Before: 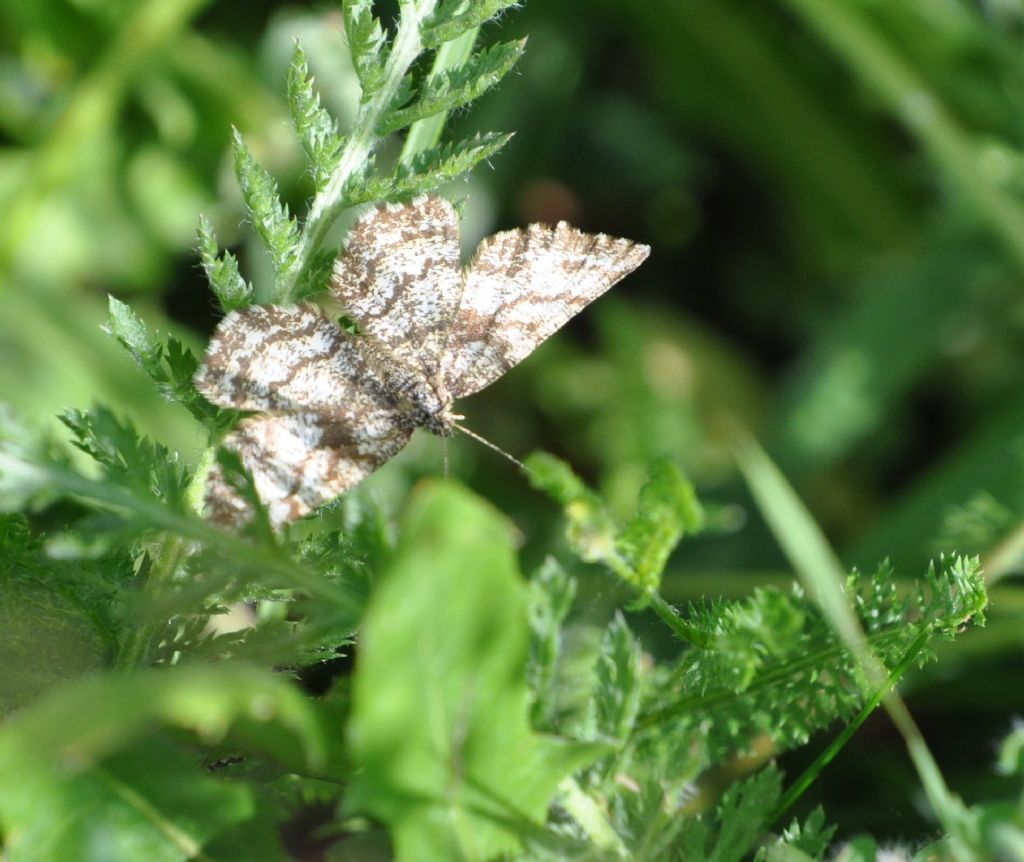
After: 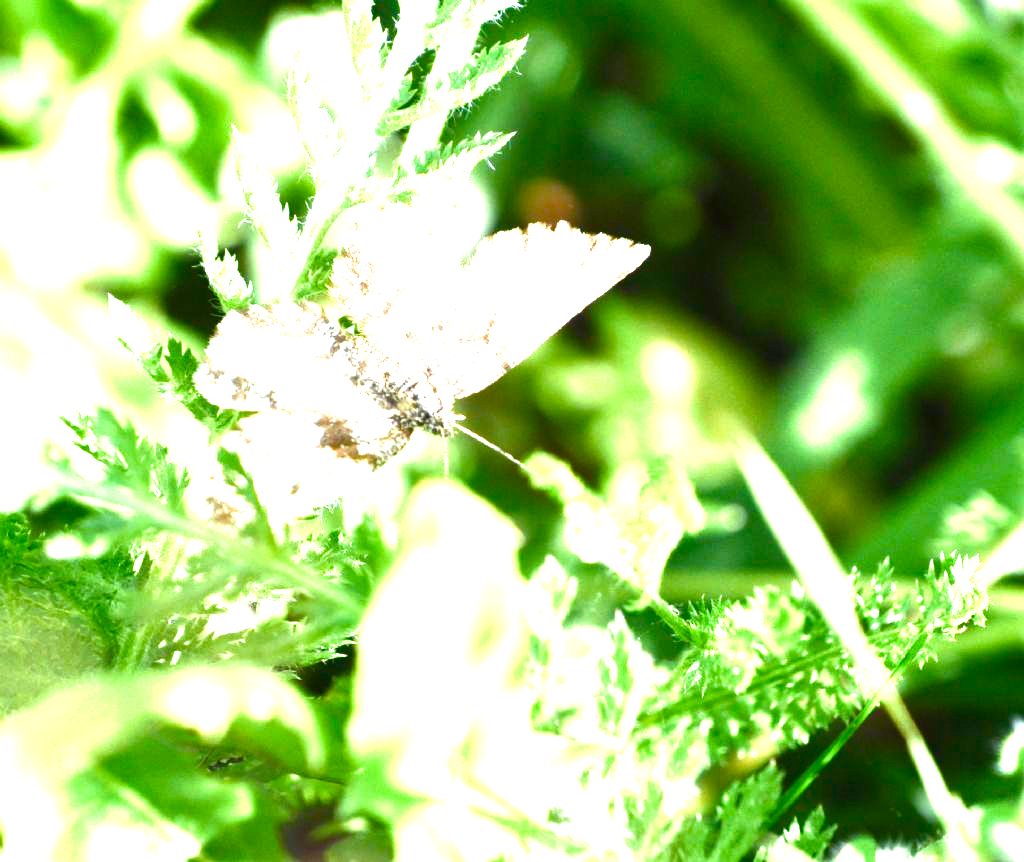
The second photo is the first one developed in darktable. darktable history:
velvia: strength 32.51%, mid-tones bias 0.204
exposure: black level correction 0.001, exposure 1.831 EV, compensate highlight preservation false
color balance rgb: perceptual saturation grading › global saturation 20%, perceptual saturation grading › highlights -50.36%, perceptual saturation grading › shadows 30.923%, perceptual brilliance grading › global brilliance 14.988%, perceptual brilliance grading › shadows -35.698%
